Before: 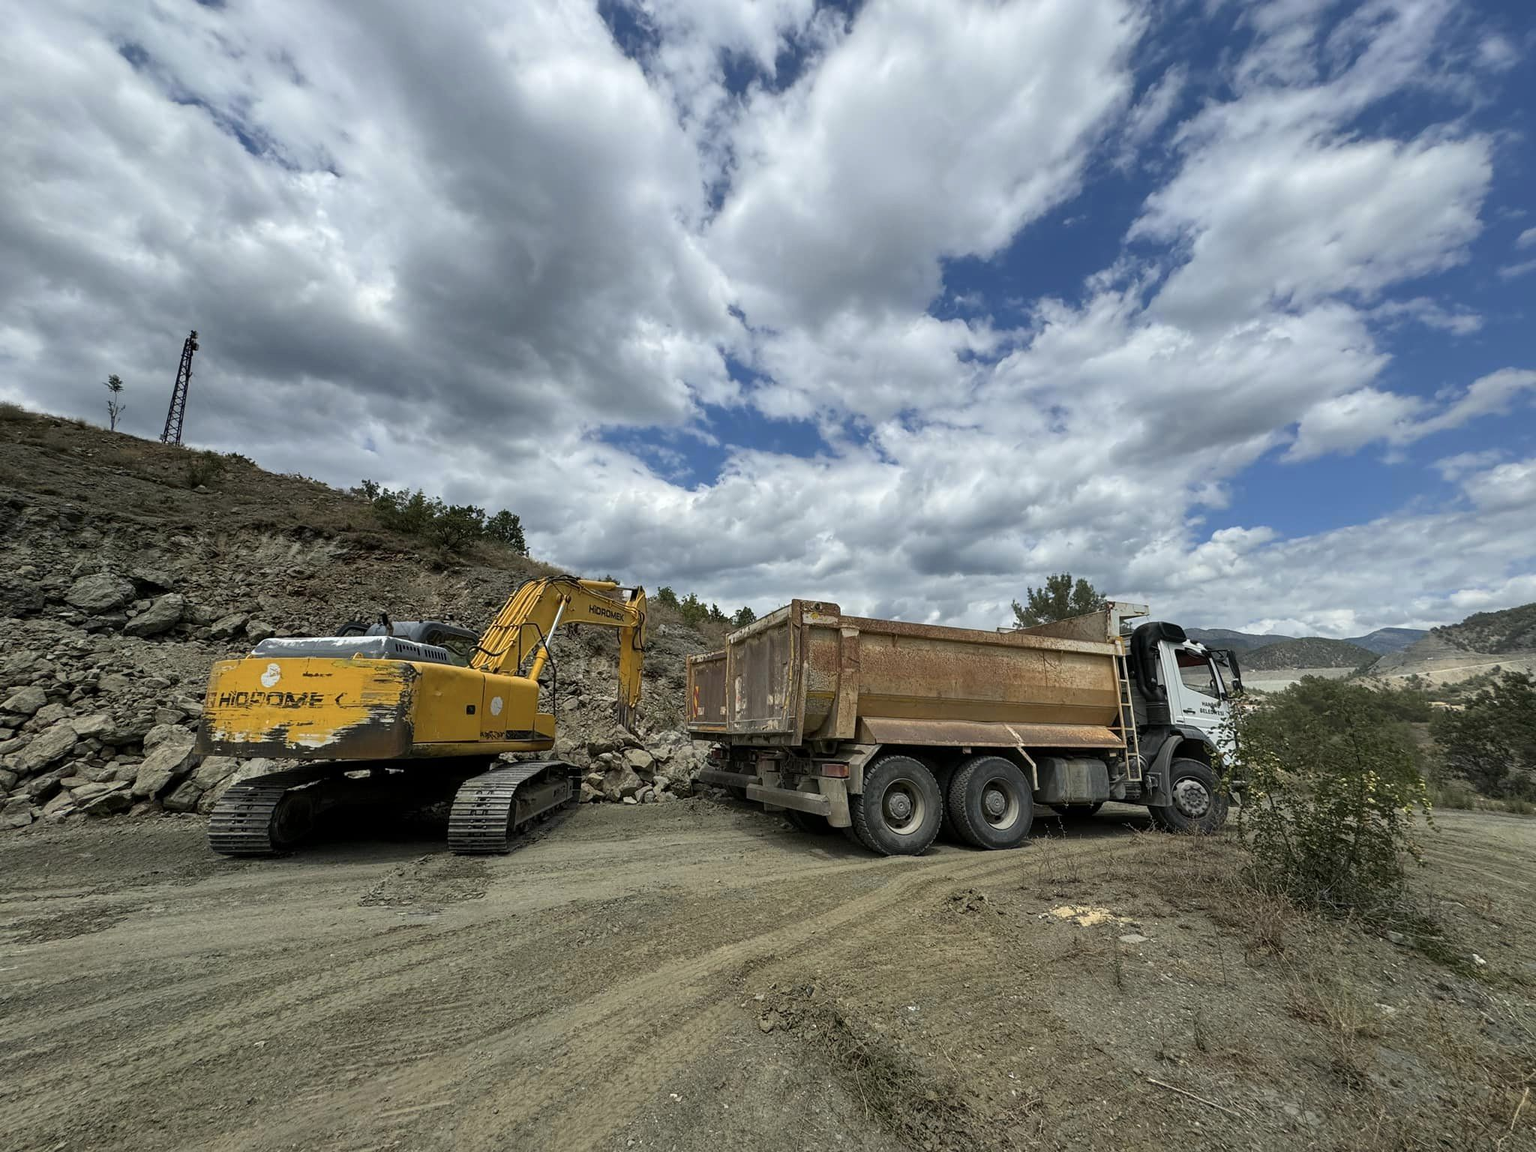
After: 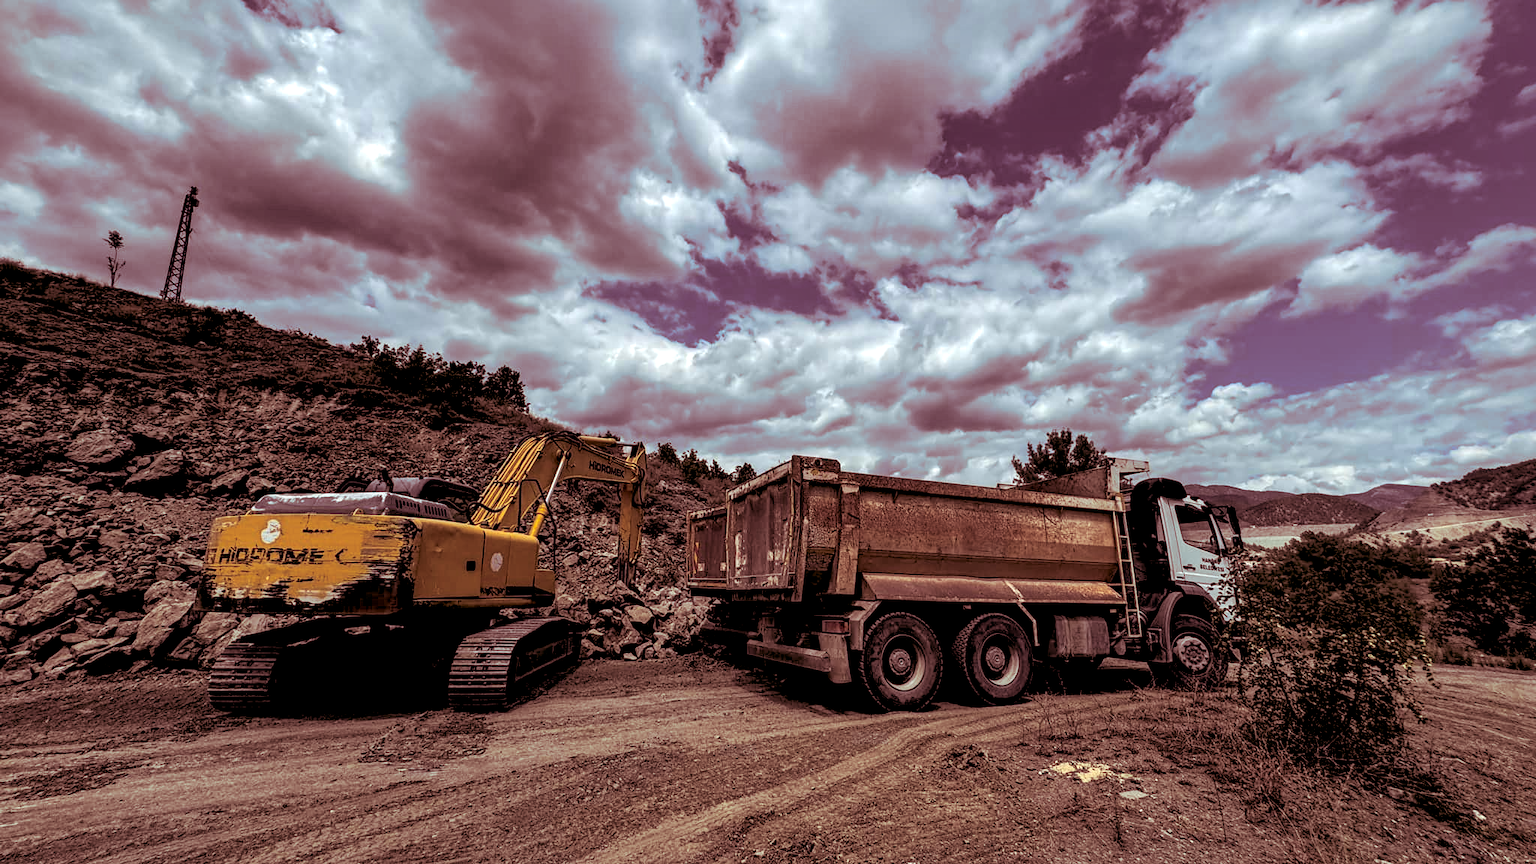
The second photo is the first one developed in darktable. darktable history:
crop and rotate: top 12.5%, bottom 12.5%
exposure: black level correction 0.029, exposure -0.073 EV, compensate highlight preservation false
split-toning: highlights › hue 187.2°, highlights › saturation 0.83, balance -68.05, compress 56.43%
shadows and highlights: on, module defaults
local contrast: highlights 60%, shadows 60%, detail 160%
